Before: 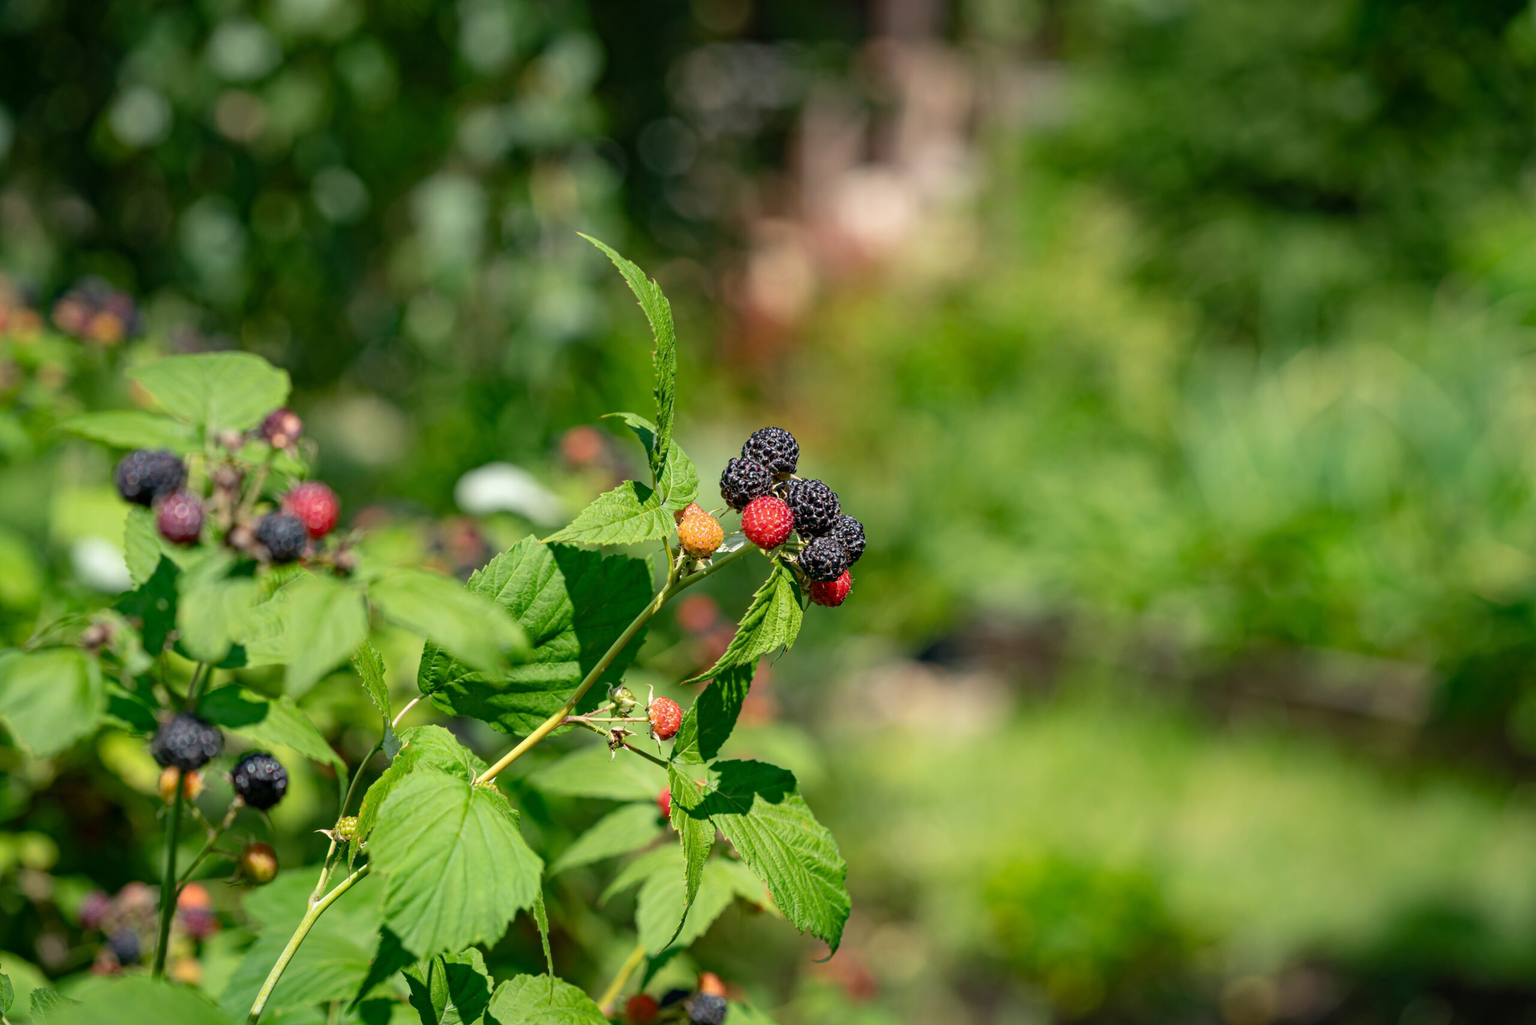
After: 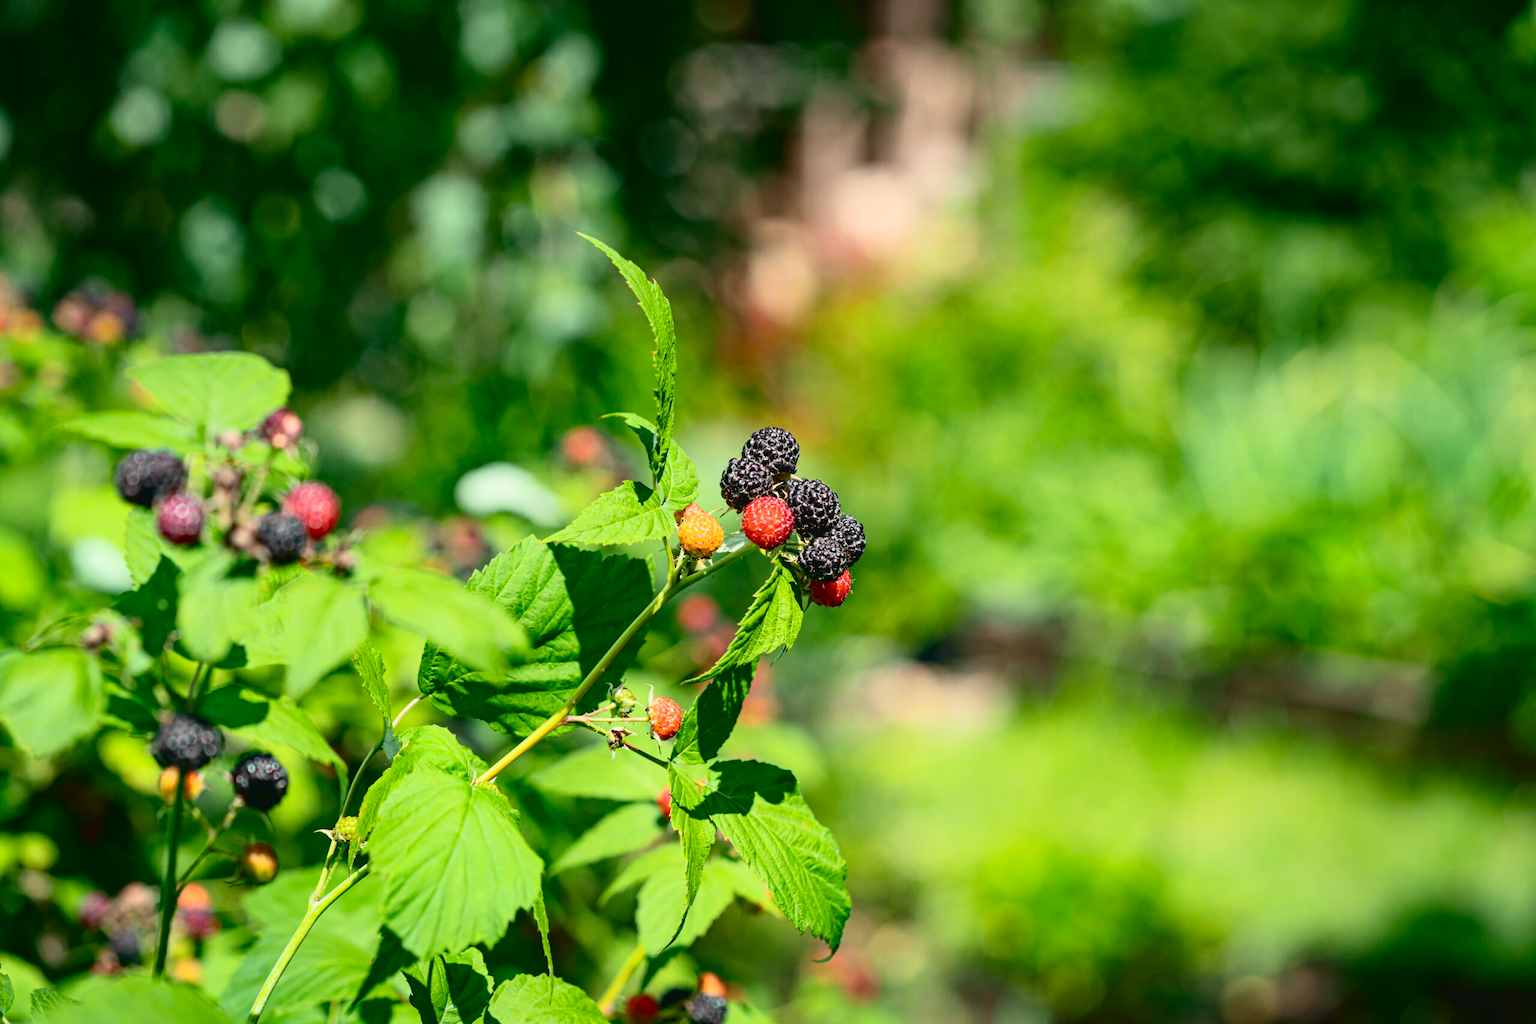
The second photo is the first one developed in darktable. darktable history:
tone curve: curves: ch0 [(0, 0.036) (0.037, 0.042) (0.167, 0.143) (0.433, 0.502) (0.531, 0.637) (0.696, 0.825) (0.856, 0.92) (1, 0.98)]; ch1 [(0, 0) (0.424, 0.383) (0.482, 0.459) (0.501, 0.5) (0.522, 0.526) (0.559, 0.563) (0.604, 0.646) (0.715, 0.729) (1, 1)]; ch2 [(0, 0) (0.369, 0.388) (0.45, 0.48) (0.499, 0.502) (0.504, 0.504) (0.512, 0.526) (0.581, 0.595) (0.708, 0.786) (1, 1)], color space Lab, independent channels, preserve colors none
exposure: compensate highlight preservation false
